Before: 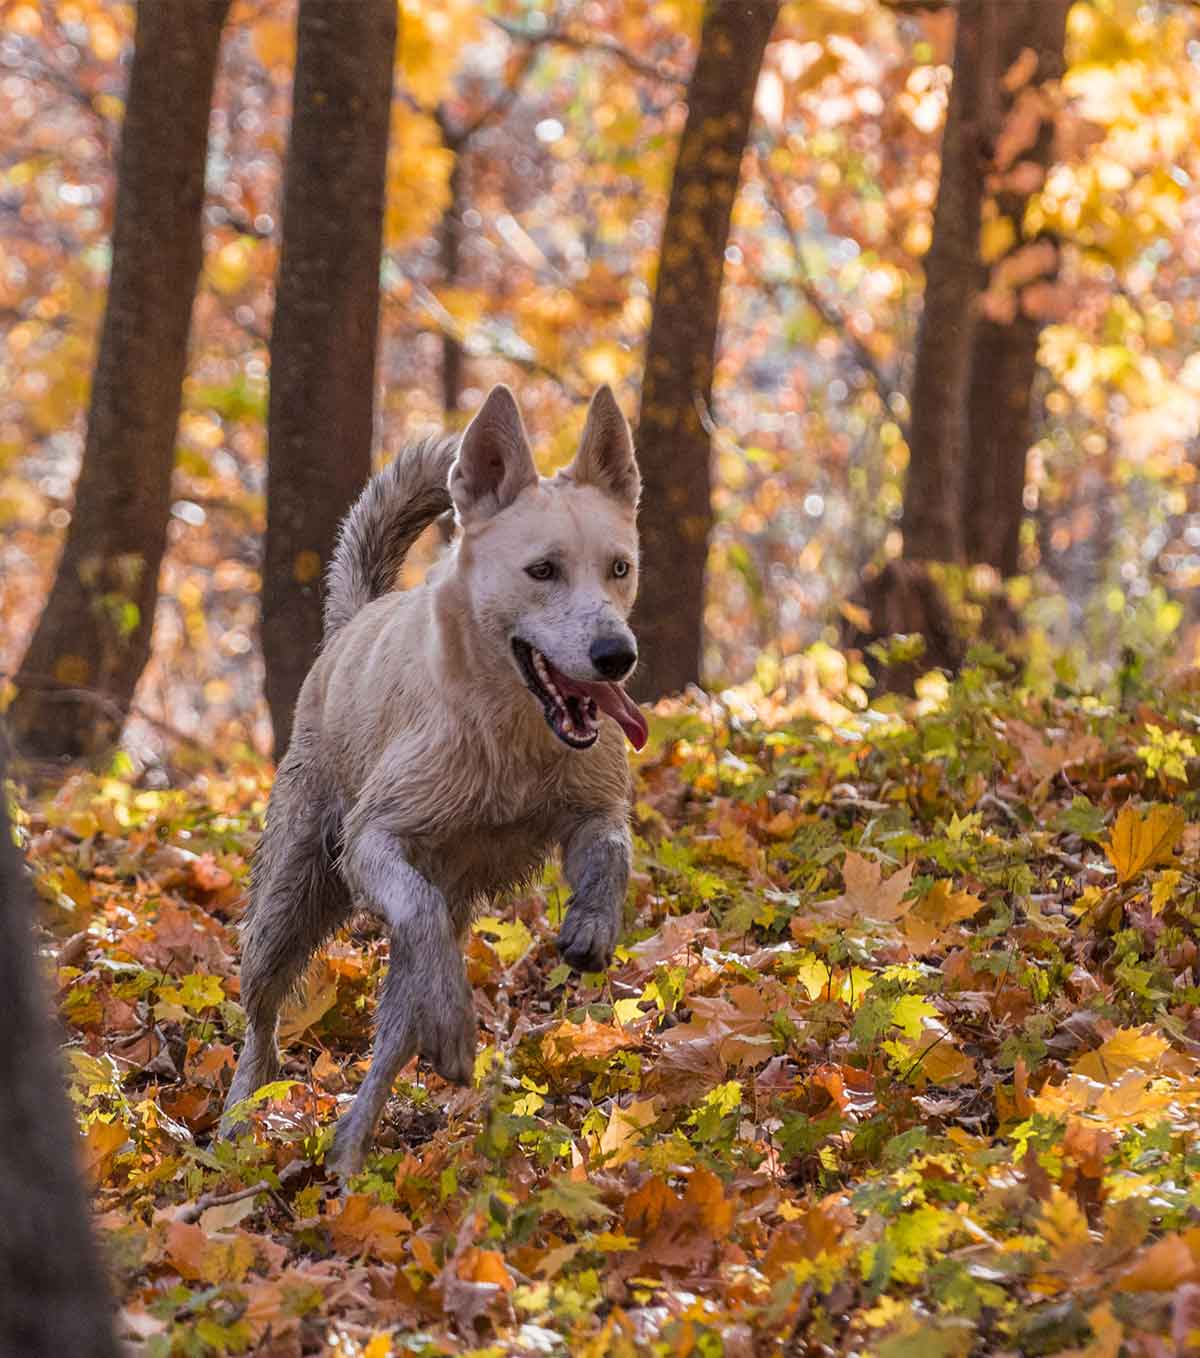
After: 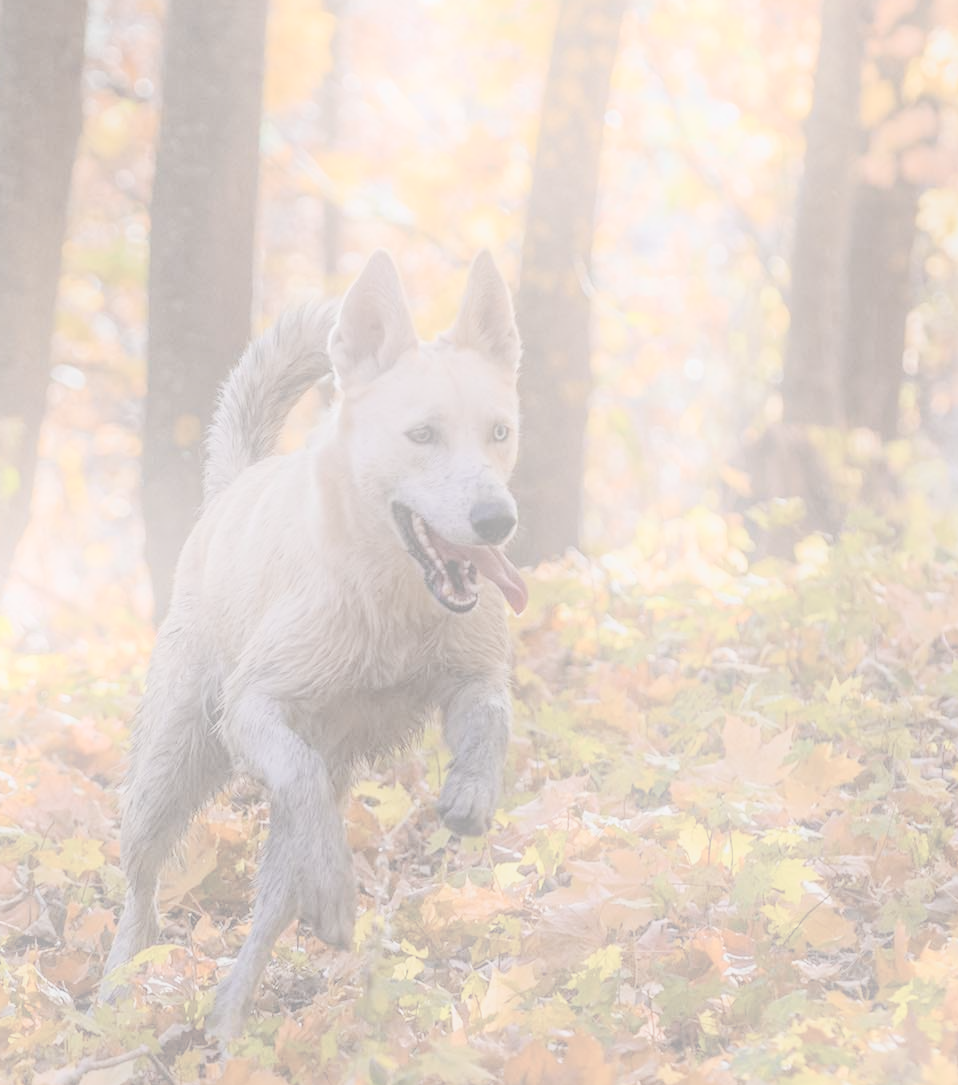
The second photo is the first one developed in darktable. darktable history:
crop and rotate: left 10.071%, top 10.071%, right 10.02%, bottom 10.02%
contrast brightness saturation: contrast -0.32, brightness 0.75, saturation -0.78
velvia: on, module defaults
bloom: on, module defaults
